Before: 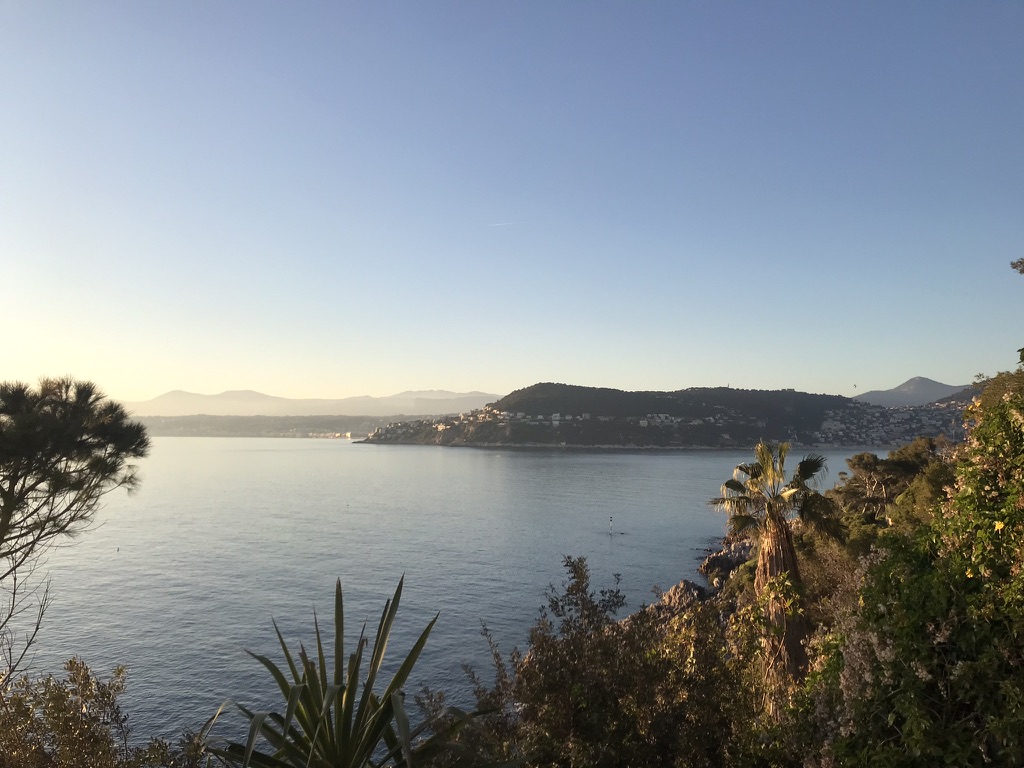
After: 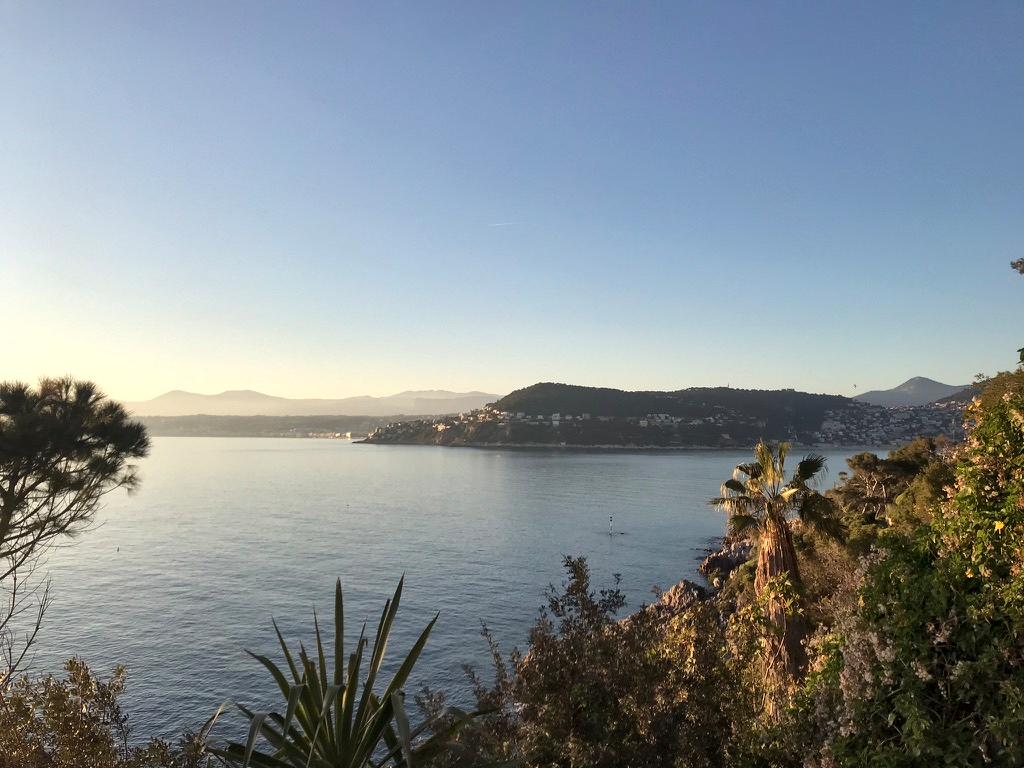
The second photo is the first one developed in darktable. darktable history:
local contrast: mode bilateral grid, contrast 30, coarseness 25, midtone range 0.2
shadows and highlights: shadows 37.27, highlights -28.18, soften with gaussian
